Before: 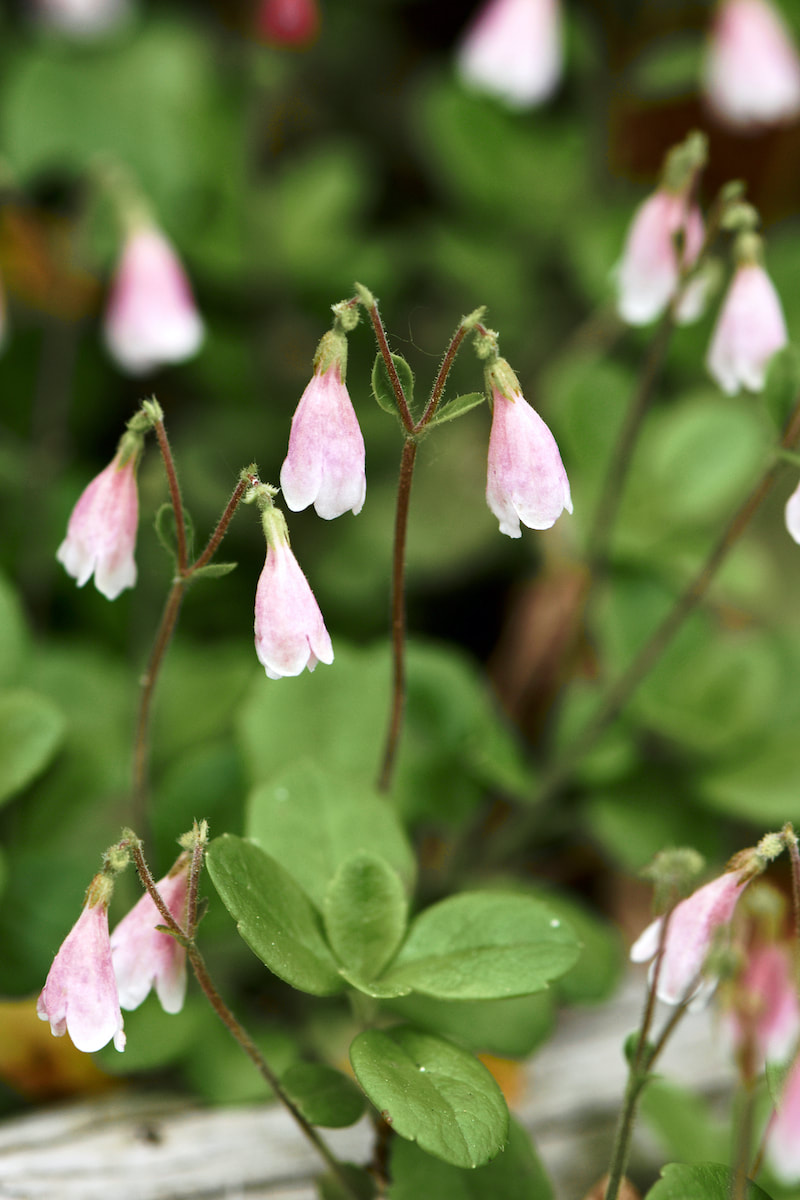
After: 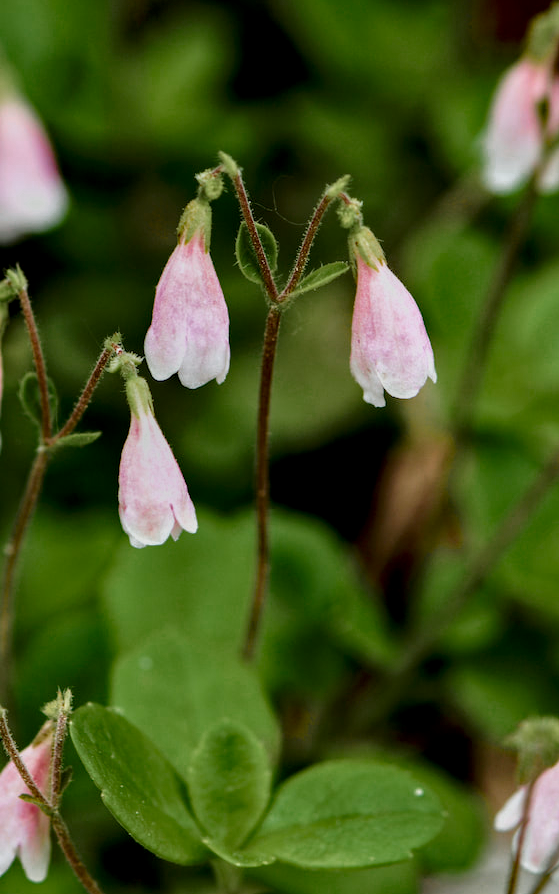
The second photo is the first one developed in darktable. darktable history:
crop and rotate: left 17.024%, top 10.917%, right 13.016%, bottom 14.54%
local contrast: on, module defaults
color zones: curves: ch0 [(0, 0.558) (0.143, 0.548) (0.286, 0.447) (0.429, 0.259) (0.571, 0.5) (0.714, 0.5) (0.857, 0.593) (1, 0.558)]; ch1 [(0, 0.543) (0.01, 0.544) (0.12, 0.492) (0.248, 0.458) (0.5, 0.534) (0.748, 0.5) (0.99, 0.469) (1, 0.543)]; ch2 [(0, 0.507) (0.143, 0.522) (0.286, 0.505) (0.429, 0.5) (0.571, 0.5) (0.714, 0.5) (0.857, 0.5) (1, 0.507)]
tone equalizer: -8 EV 0.008 EV, -7 EV -0.004 EV, -6 EV 0.026 EV, -5 EV 0.052 EV, -4 EV 0.315 EV, -3 EV 0.628 EV, -2 EV 0.573 EV, -1 EV 0.18 EV, +0 EV 0.033 EV
haze removal: strength 0.239, distance 0.244, compatibility mode true, adaptive false
exposure: black level correction 0.009, exposure -0.663 EV, compensate exposure bias true, compensate highlight preservation false
